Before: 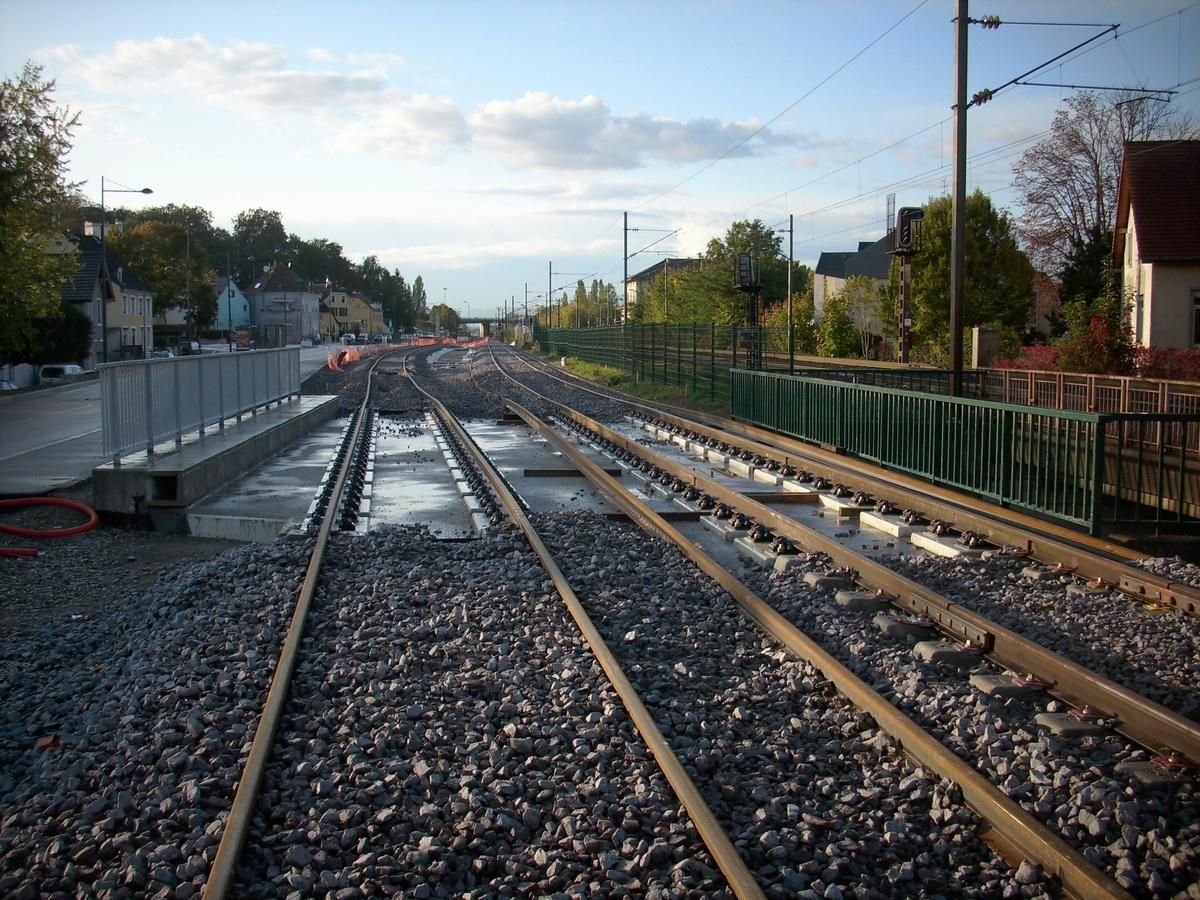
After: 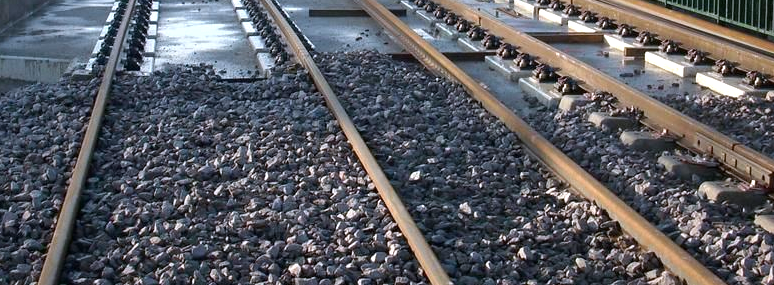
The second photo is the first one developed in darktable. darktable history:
color calibration: illuminant as shot in camera, x 0.358, y 0.373, temperature 4628.91 K
exposure: exposure 0.607 EV, compensate highlight preservation false
crop: left 17.97%, top 51.114%, right 17.474%, bottom 16.811%
